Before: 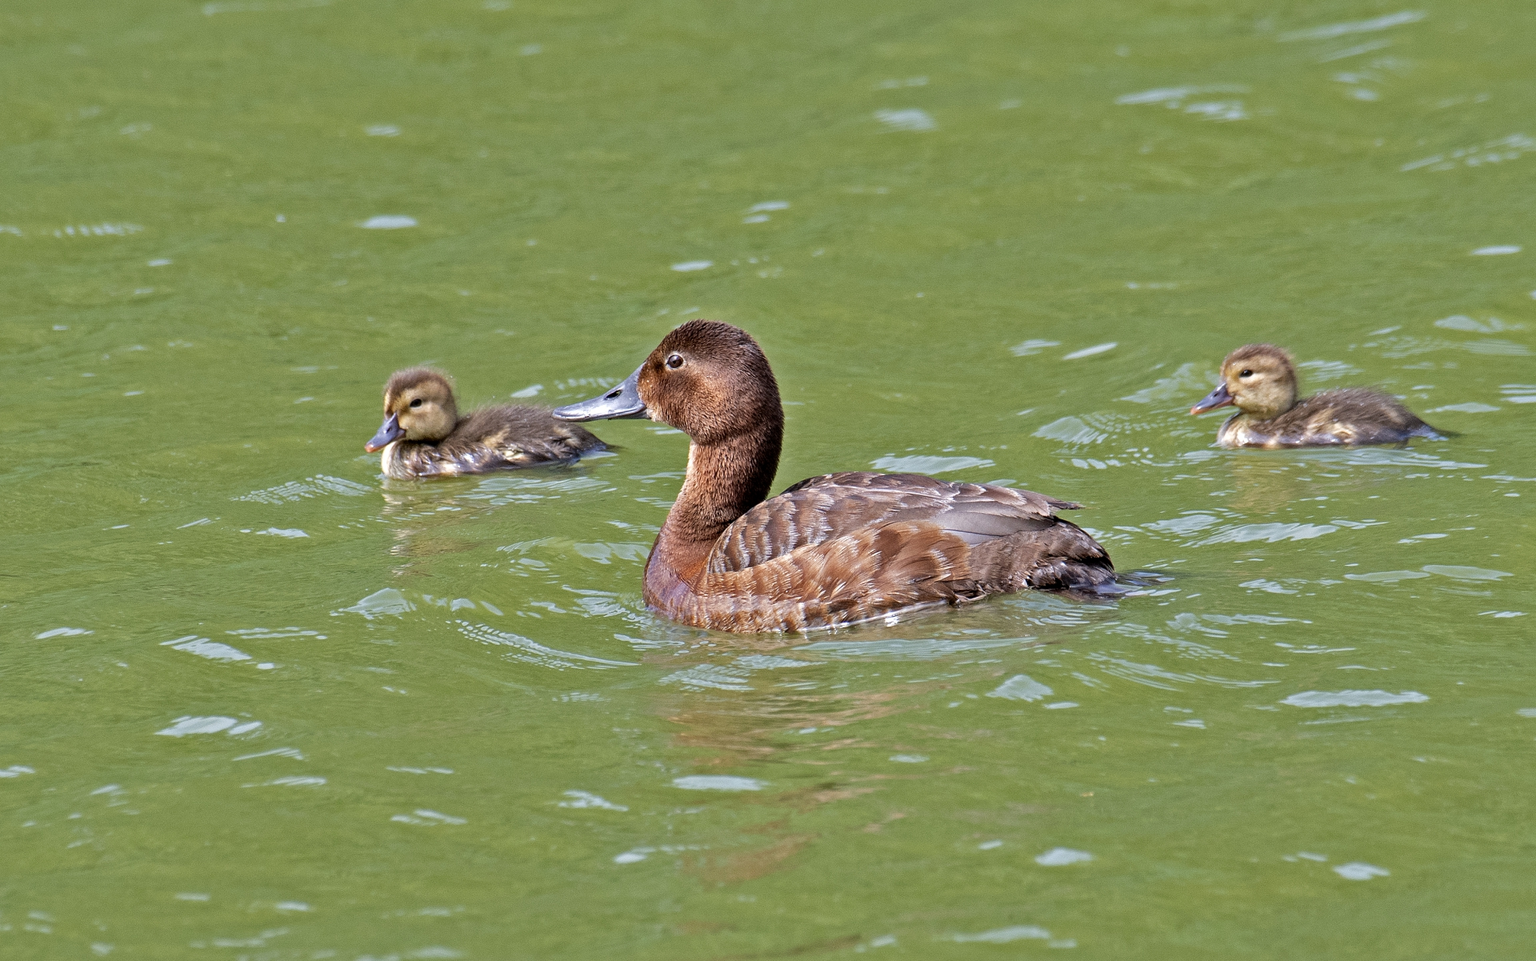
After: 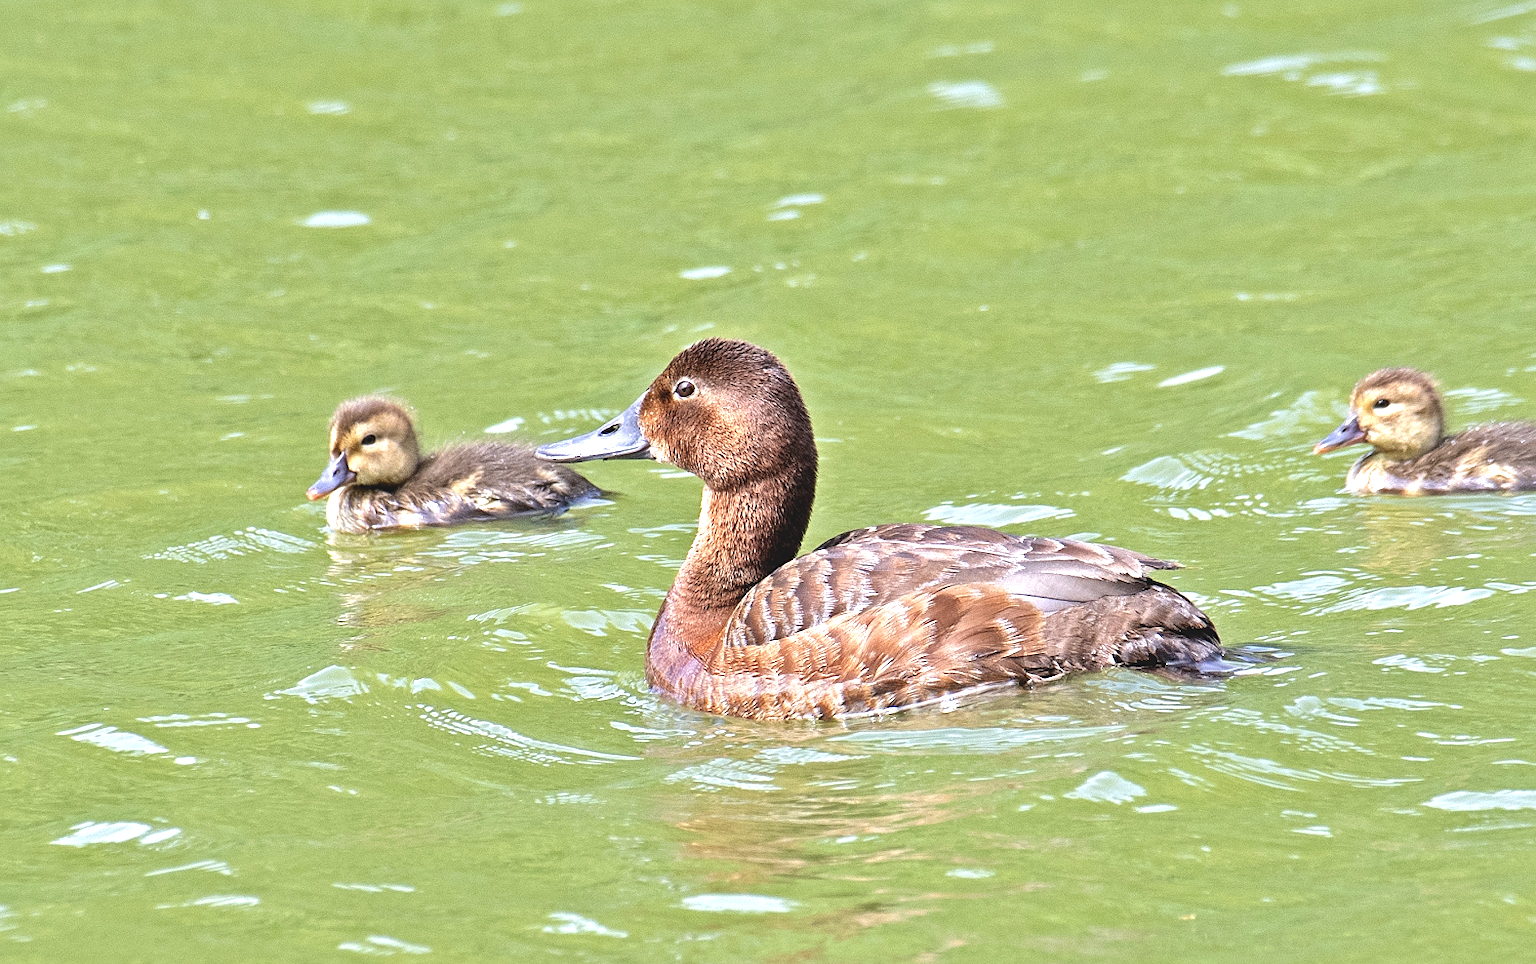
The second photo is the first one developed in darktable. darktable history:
crop and rotate: left 7.397%, top 4.572%, right 10.586%, bottom 13.139%
exposure: black level correction -0.005, exposure 1 EV, compensate highlight preservation false
sharpen: amount 0.202
